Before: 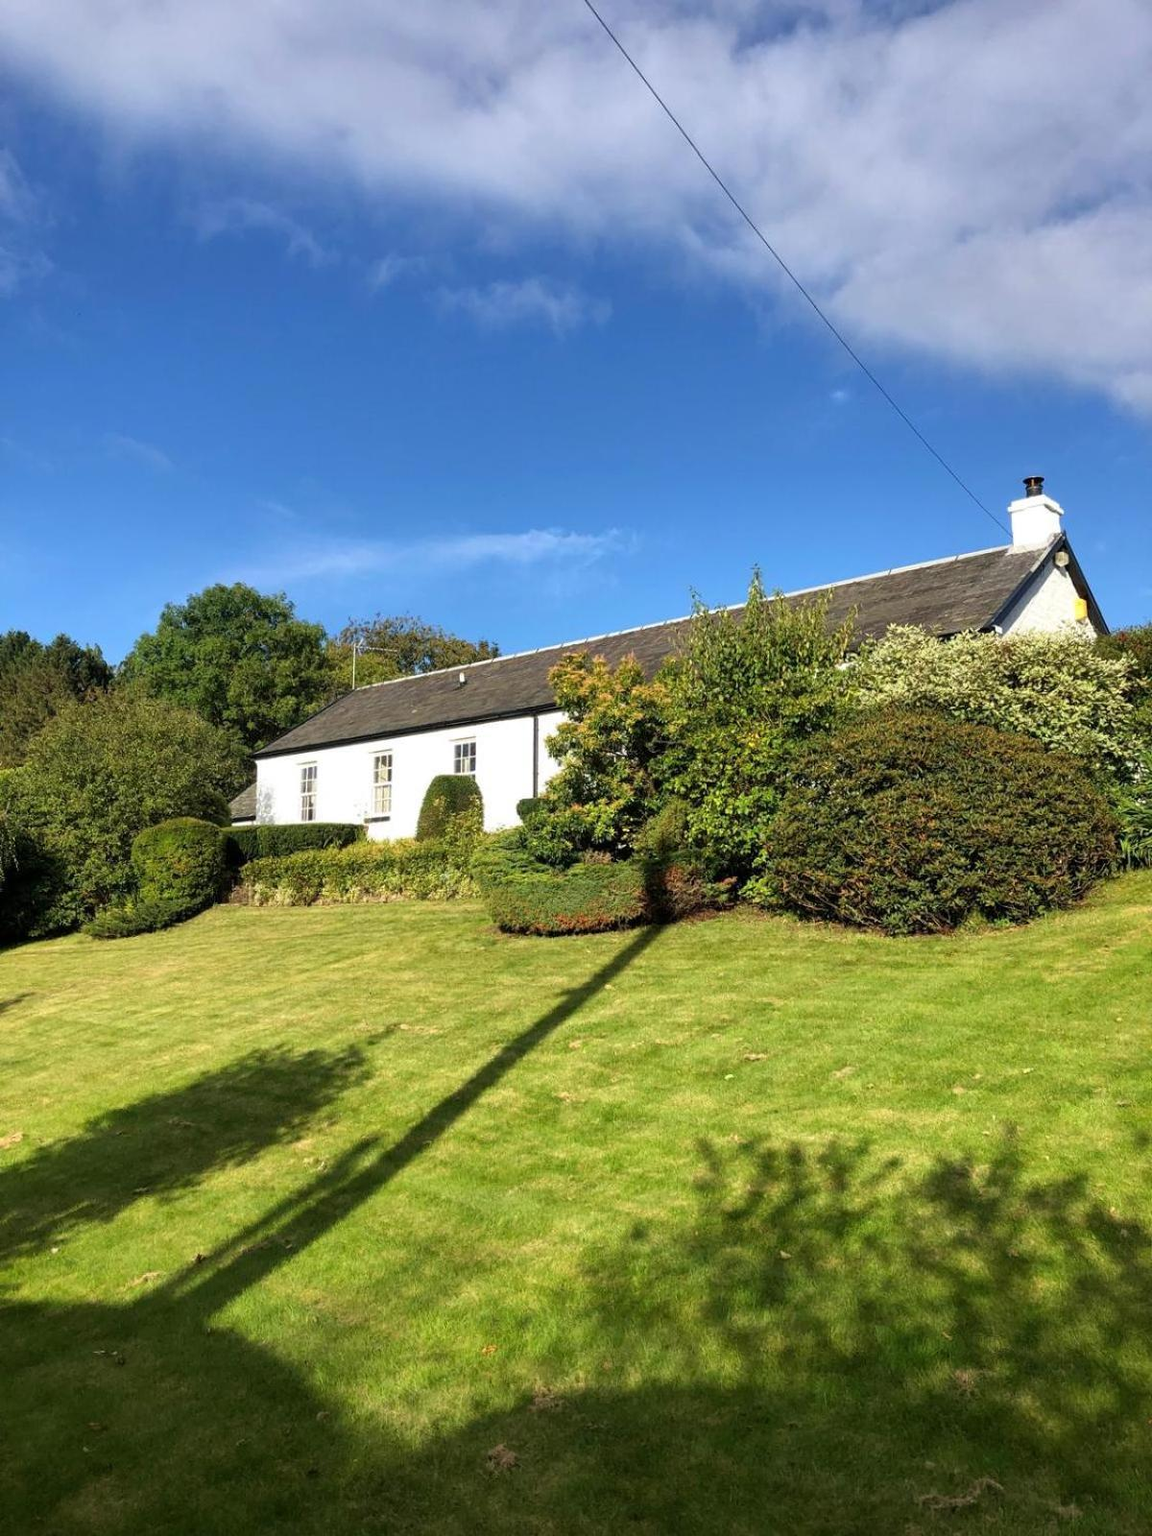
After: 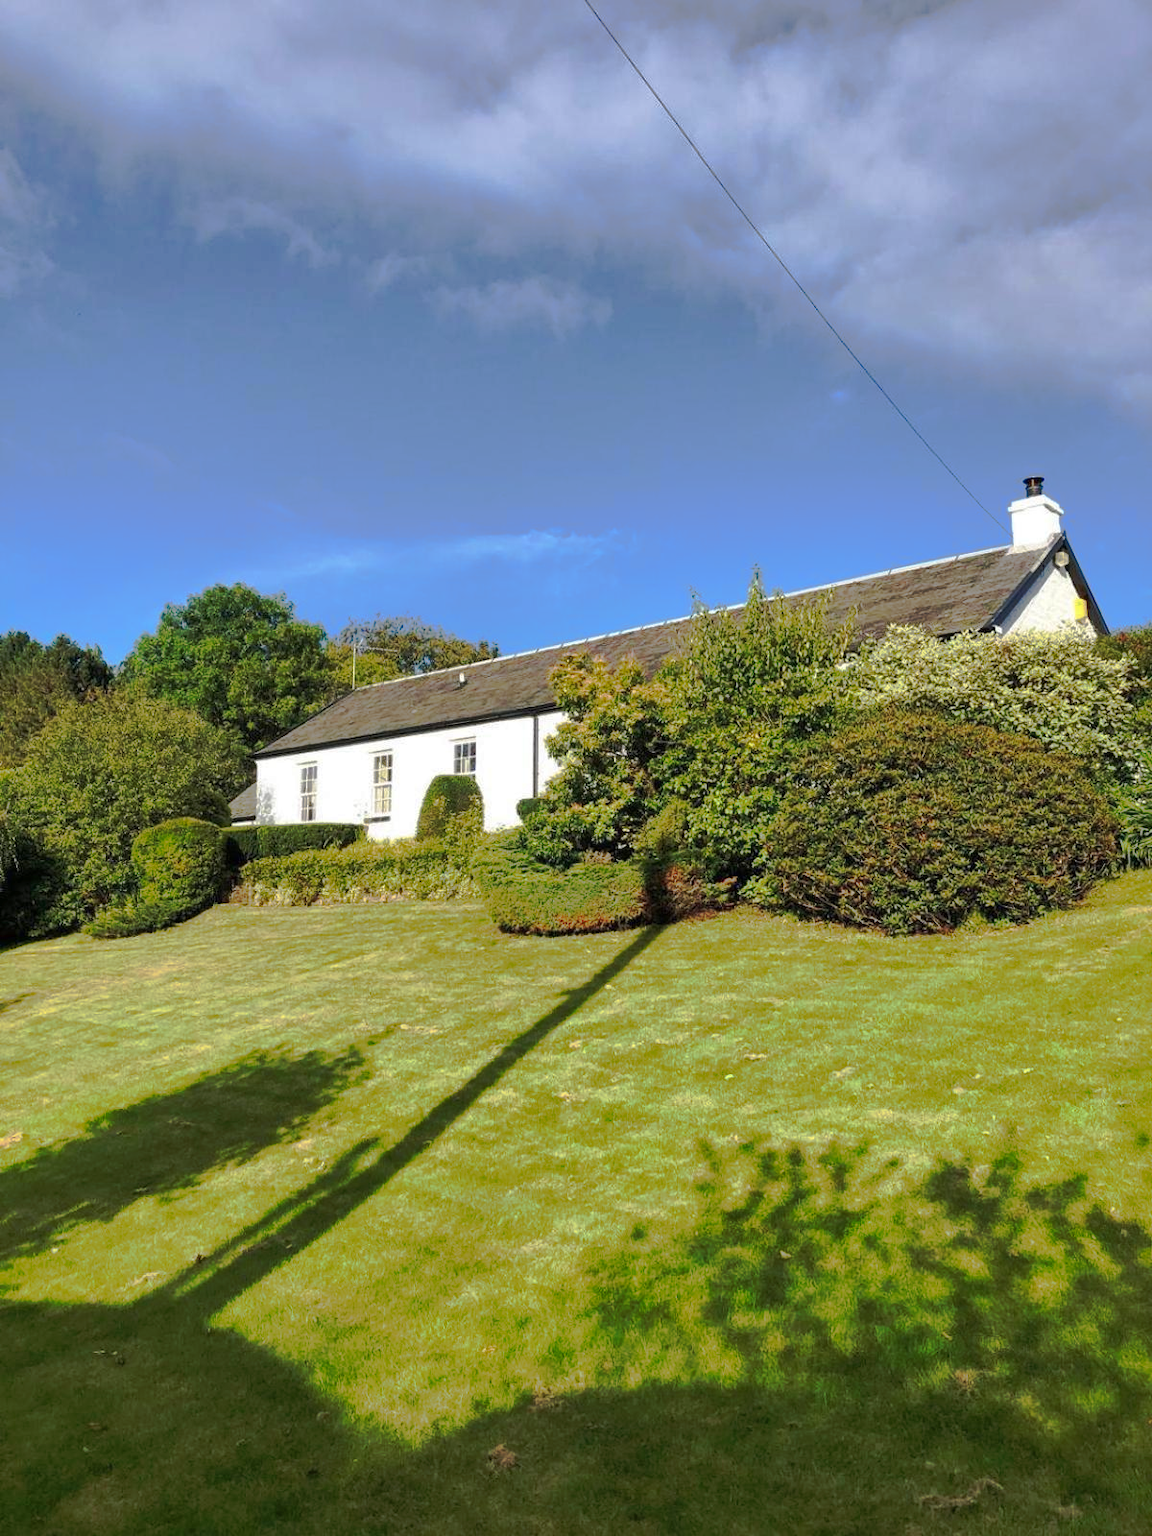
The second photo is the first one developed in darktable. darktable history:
tone curve: curves: ch0 [(0, 0) (0.003, 0.005) (0.011, 0.012) (0.025, 0.026) (0.044, 0.046) (0.069, 0.071) (0.1, 0.098) (0.136, 0.135) (0.177, 0.178) (0.224, 0.217) (0.277, 0.274) (0.335, 0.335) (0.399, 0.442) (0.468, 0.543) (0.543, 0.6) (0.623, 0.628) (0.709, 0.679) (0.801, 0.782) (0.898, 0.904) (1, 1)], preserve colors none
shadows and highlights: on, module defaults
